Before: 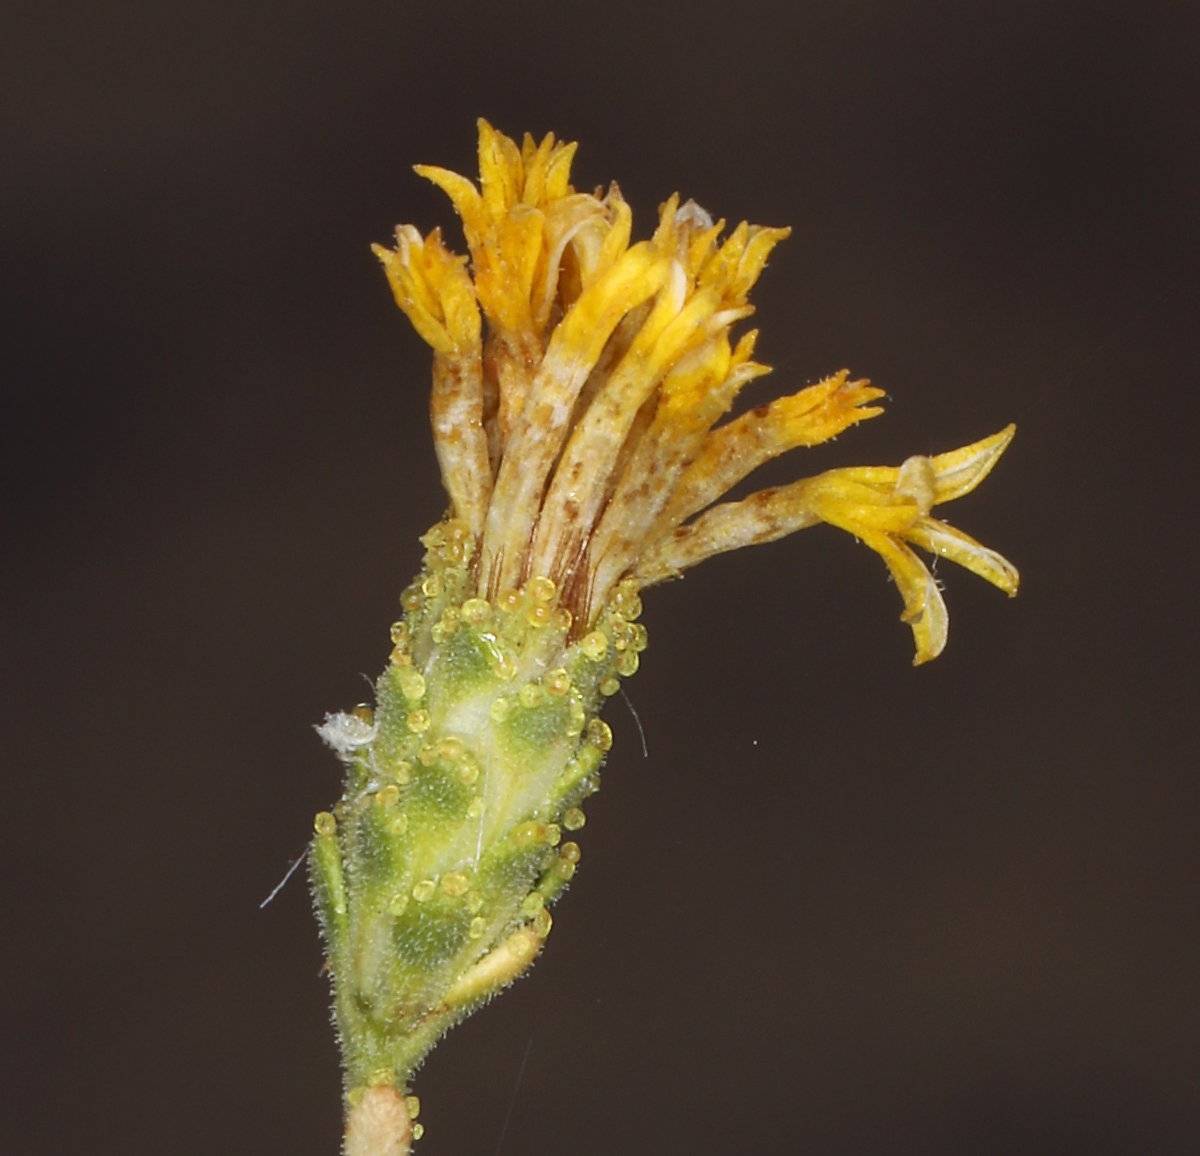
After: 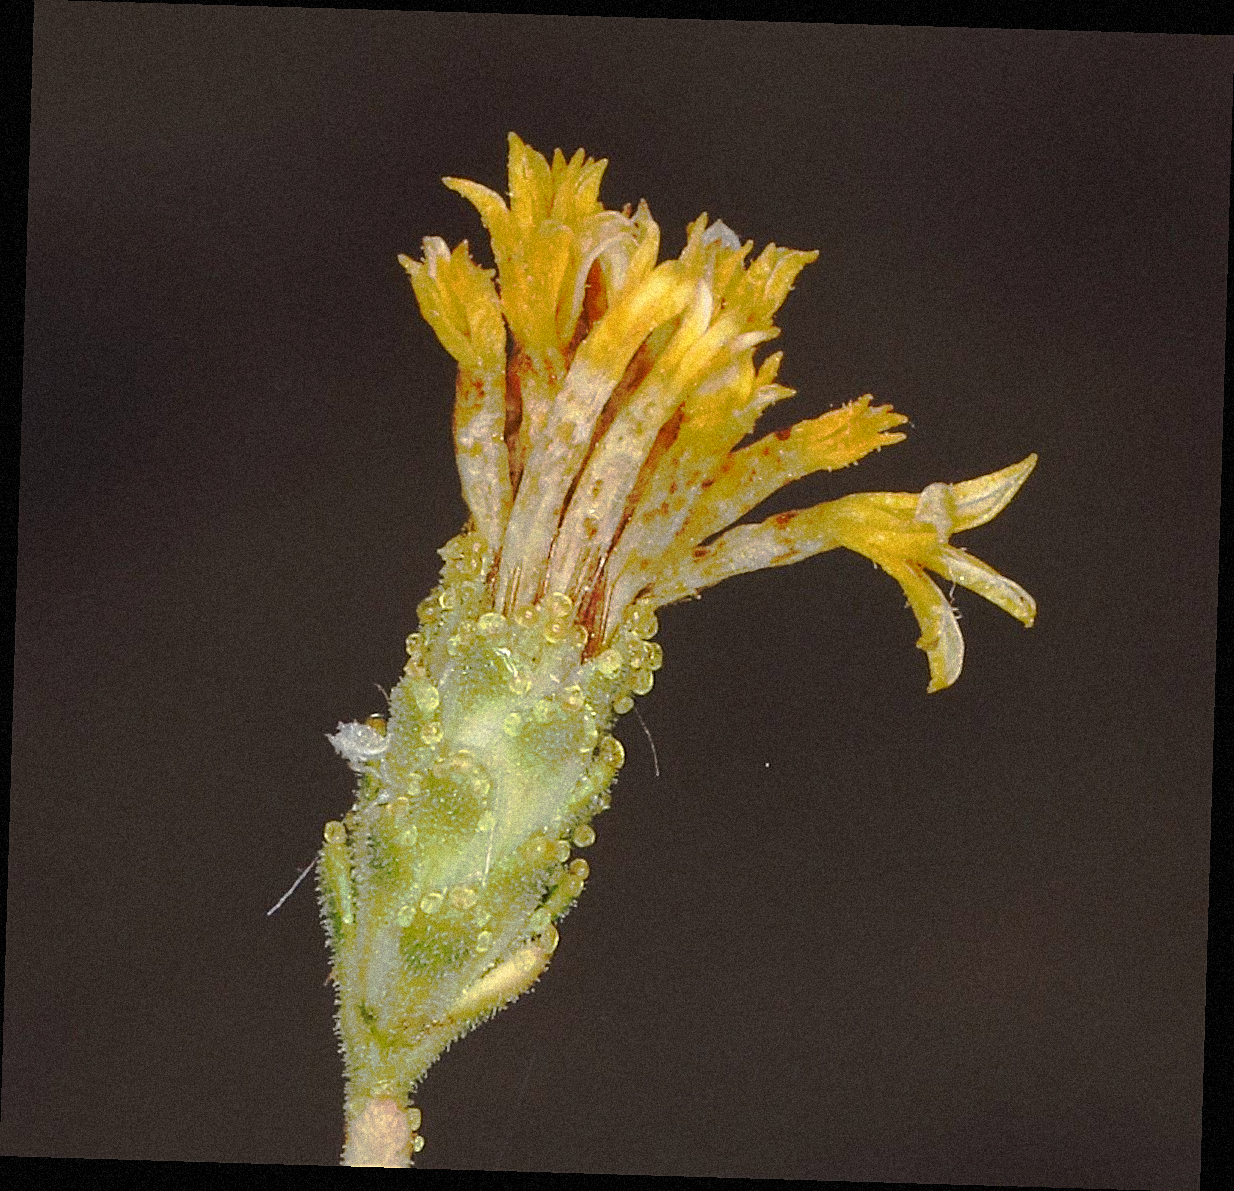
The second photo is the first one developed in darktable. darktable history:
grain: coarseness 9.38 ISO, strength 34.99%, mid-tones bias 0%
sharpen: on, module defaults
rotate and perspective: rotation 1.72°, automatic cropping off
tone curve: curves: ch0 [(0, 0) (0.003, 0.005) (0.011, 0.012) (0.025, 0.026) (0.044, 0.046) (0.069, 0.071) (0.1, 0.098) (0.136, 0.135) (0.177, 0.178) (0.224, 0.217) (0.277, 0.274) (0.335, 0.335) (0.399, 0.442) (0.468, 0.543) (0.543, 0.6) (0.623, 0.628) (0.709, 0.679) (0.801, 0.782) (0.898, 0.904) (1, 1)], preserve colors none
